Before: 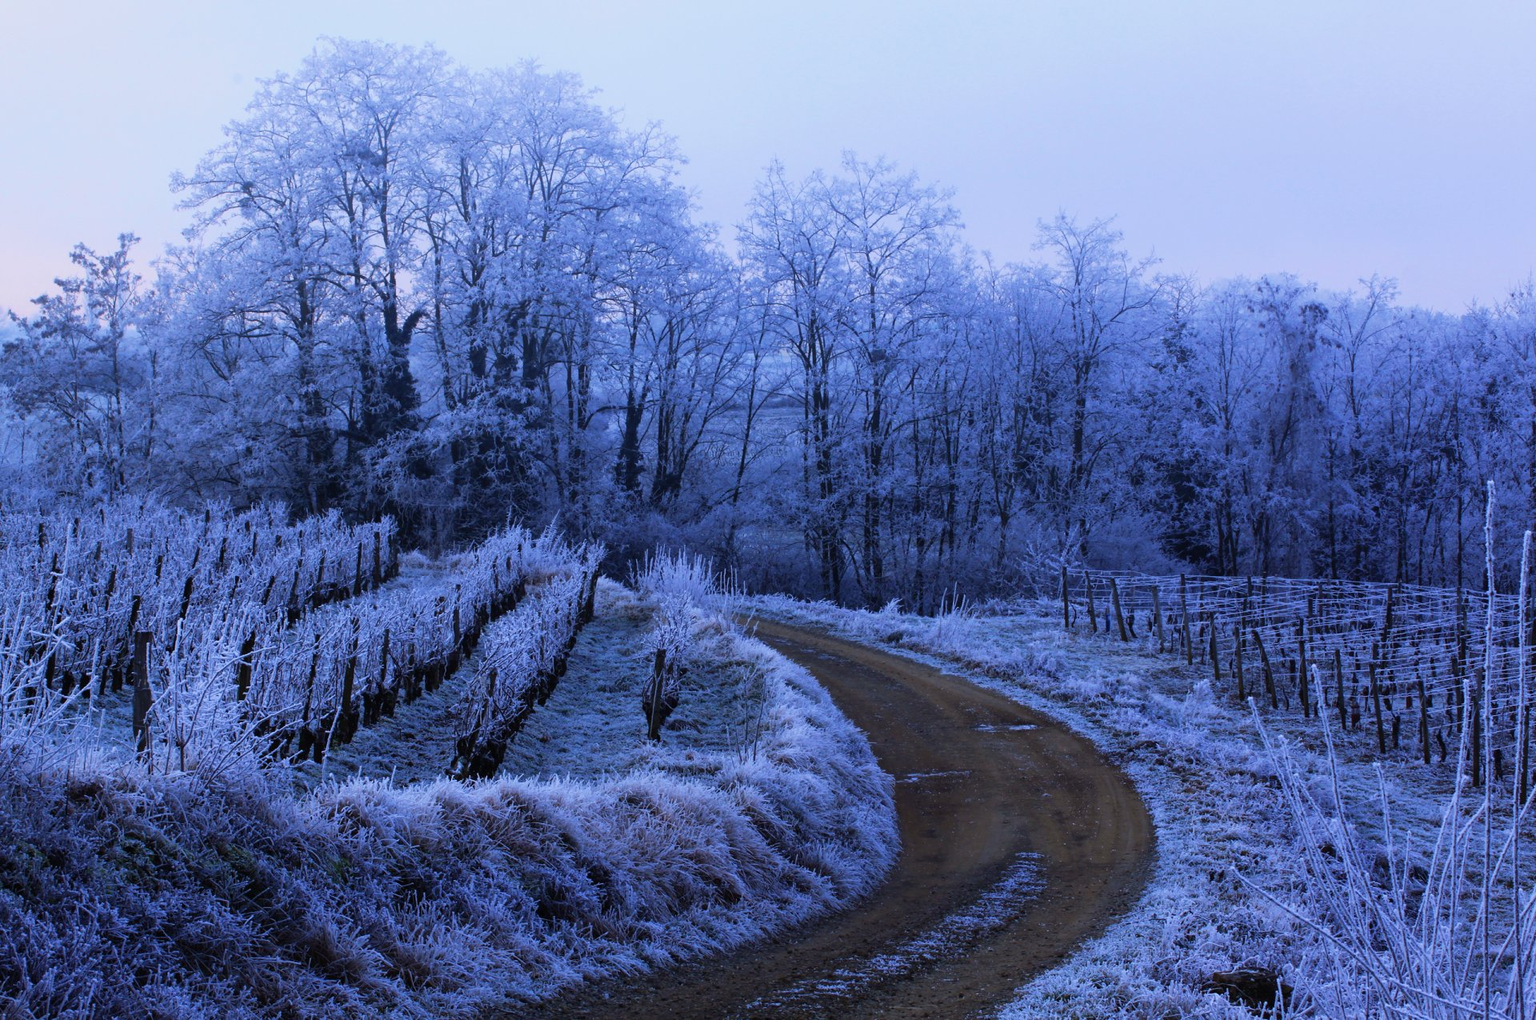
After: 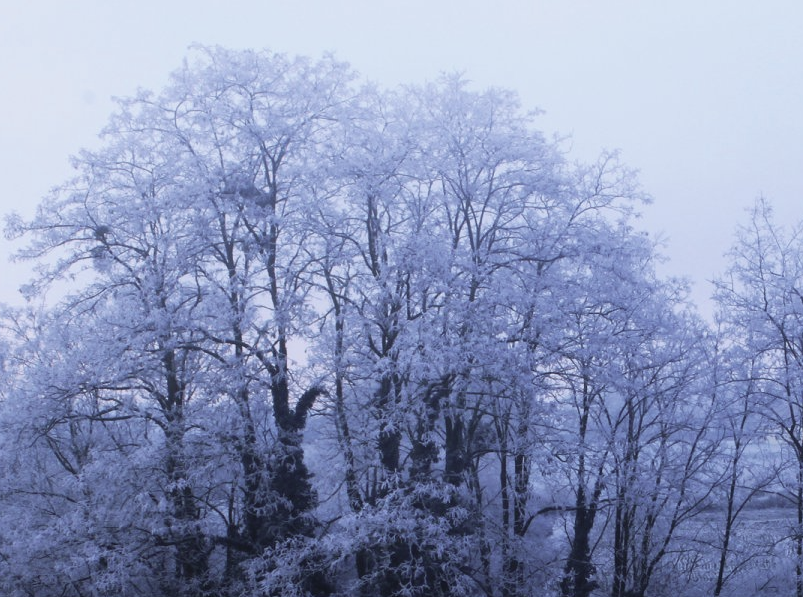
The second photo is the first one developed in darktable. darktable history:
exposure: exposure 0.189 EV, compensate exposure bias true, compensate highlight preservation false
crop and rotate: left 10.881%, top 0.107%, right 47.292%, bottom 52.998%
color zones: curves: ch0 [(0, 0.558) (0.143, 0.548) (0.286, 0.447) (0.429, 0.259) (0.571, 0.5) (0.714, 0.5) (0.857, 0.593) (1, 0.558)]; ch1 [(0, 0.543) (0.01, 0.544) (0.12, 0.492) (0.248, 0.458) (0.5, 0.534) (0.748, 0.5) (0.99, 0.469) (1, 0.543)]; ch2 [(0, 0.507) (0.143, 0.522) (0.286, 0.505) (0.429, 0.5) (0.571, 0.5) (0.714, 0.5) (0.857, 0.5) (1, 0.507)], mix -121.04%
contrast brightness saturation: contrast -0.058, saturation -0.4
